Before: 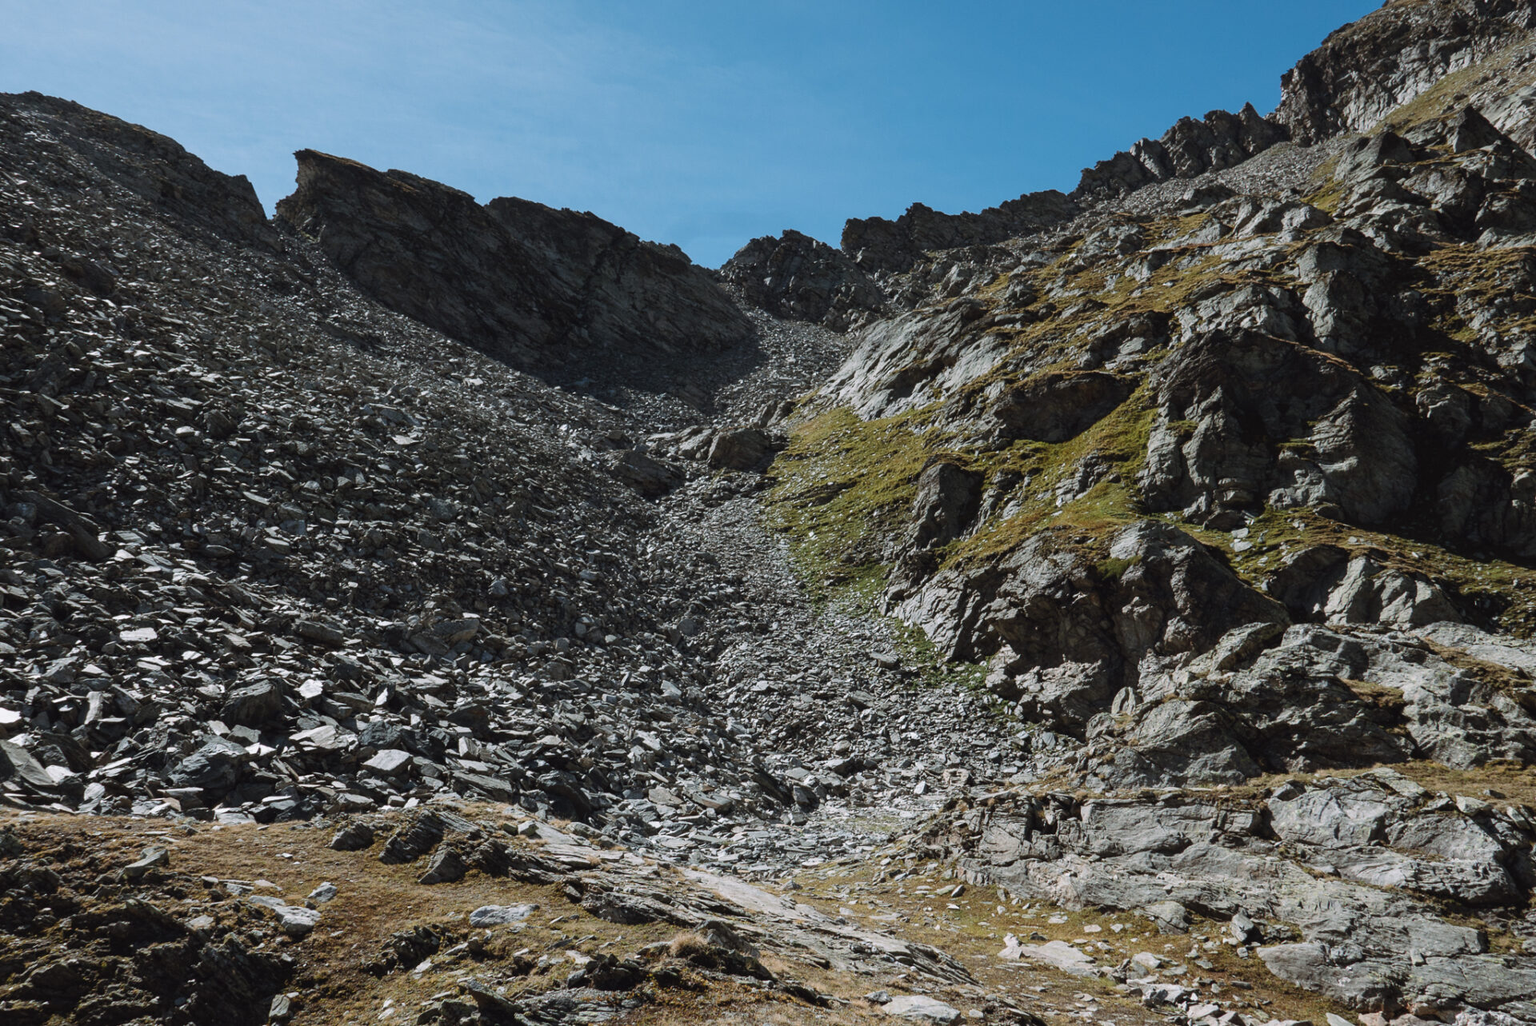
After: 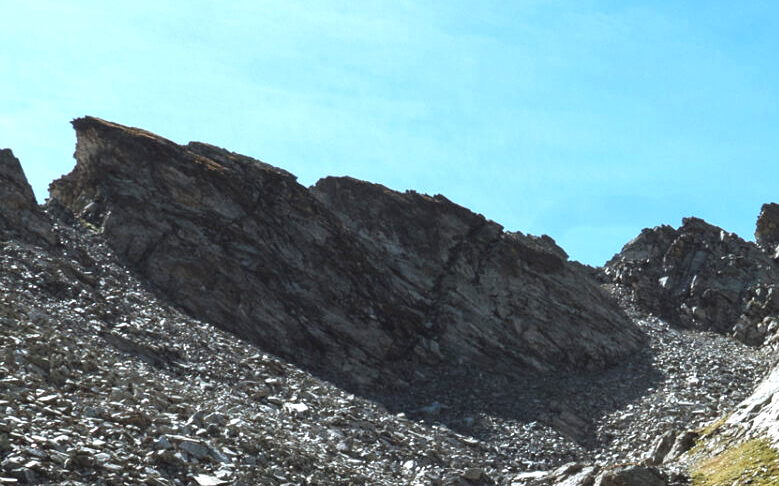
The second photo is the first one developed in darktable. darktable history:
crop: left 15.452%, top 5.459%, right 43.956%, bottom 56.62%
exposure: black level correction 0, exposure 1.125 EV, compensate exposure bias true, compensate highlight preservation false
